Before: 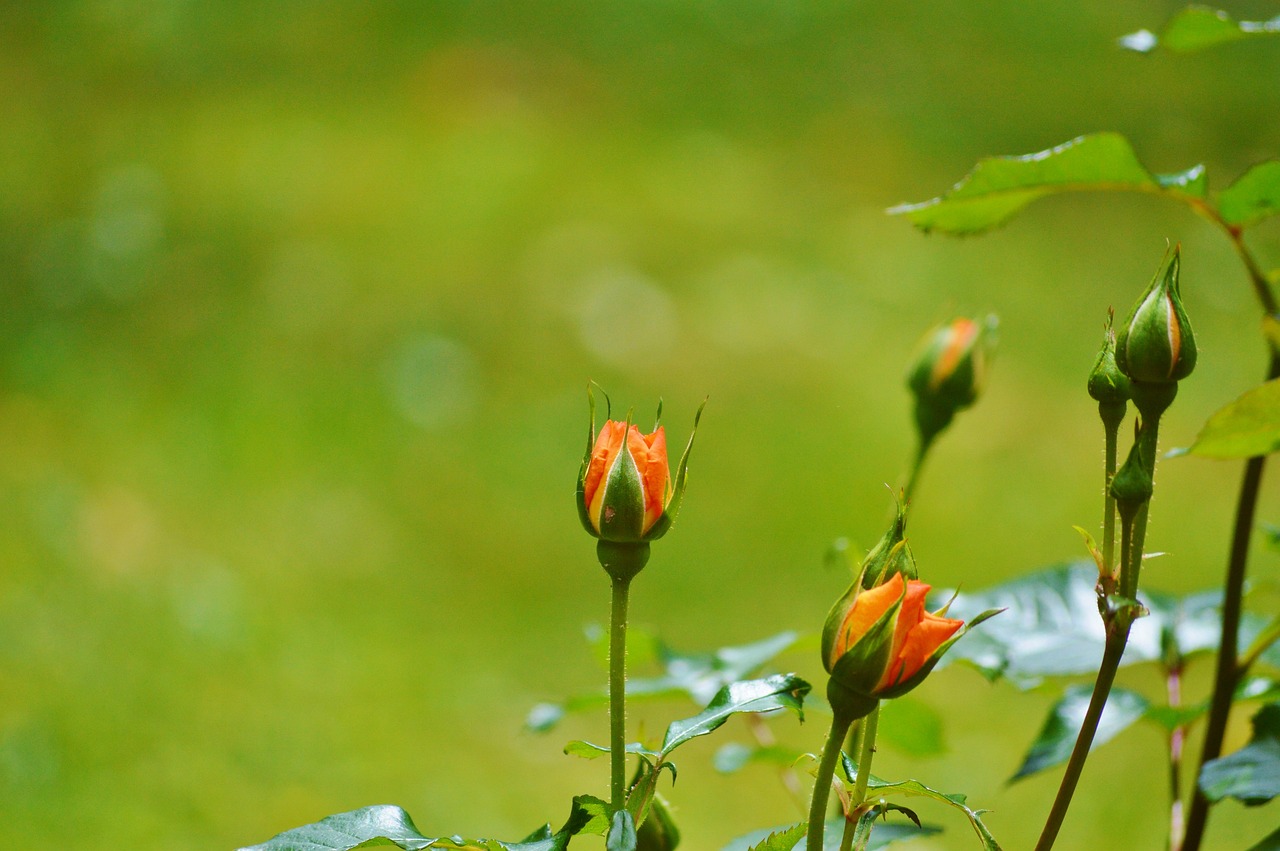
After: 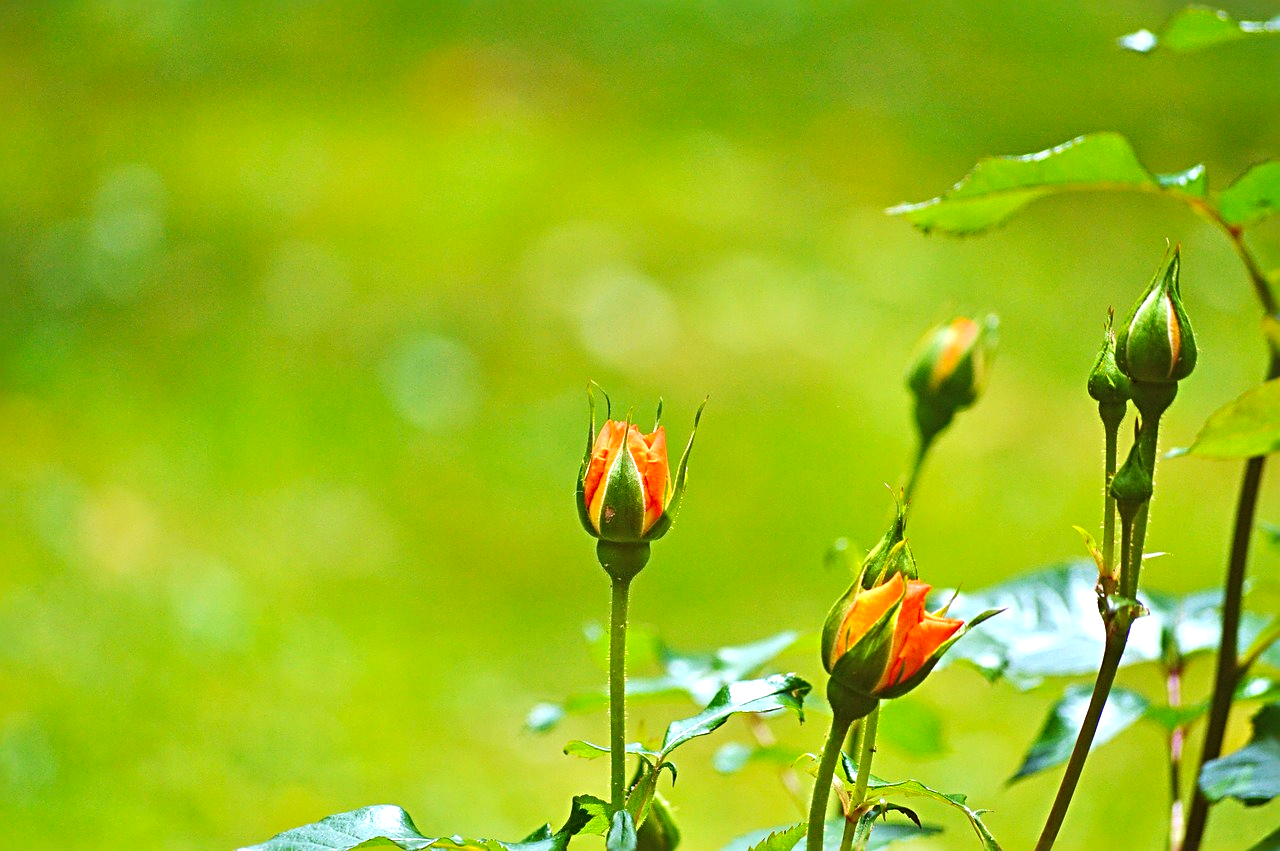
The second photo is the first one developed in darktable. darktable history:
white balance: red 0.98, blue 1.034
exposure: black level correction -0.002, exposure 0.708 EV, compensate exposure bias true, compensate highlight preservation false
sharpen: radius 4
contrast brightness saturation: saturation 0.1
